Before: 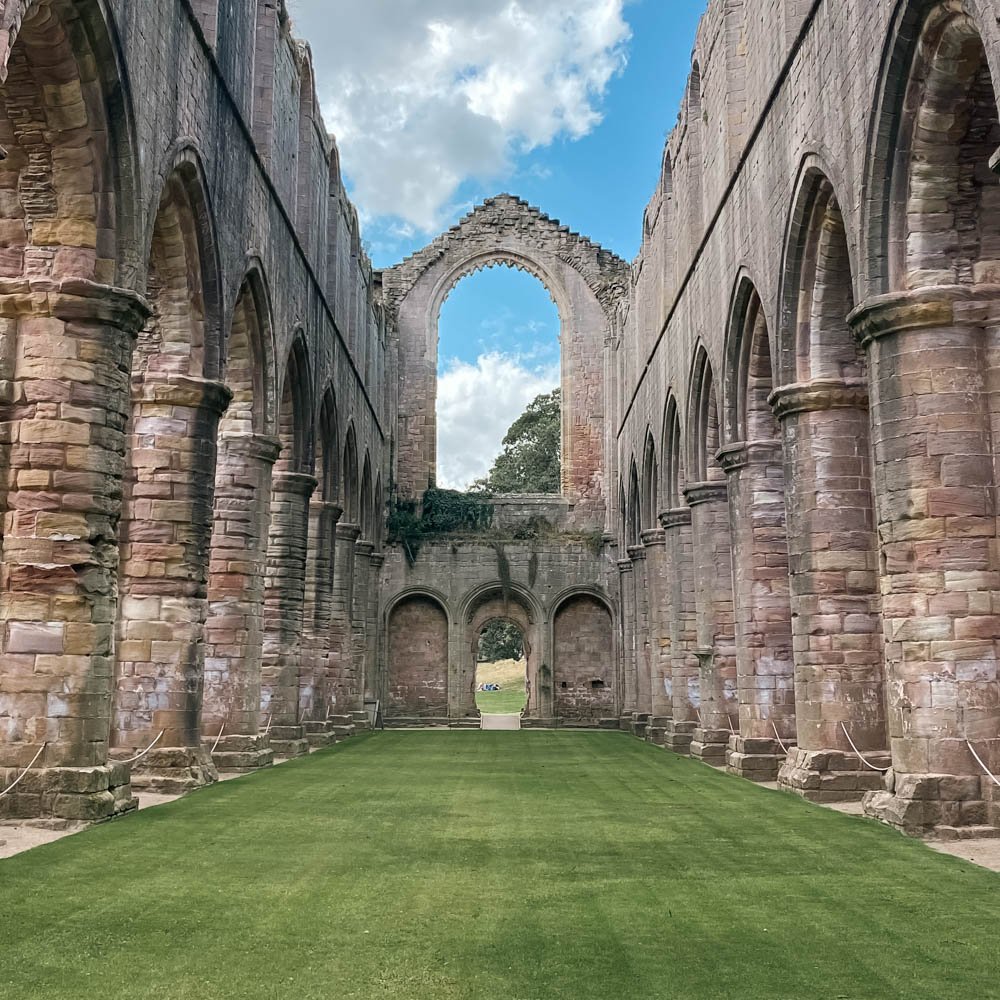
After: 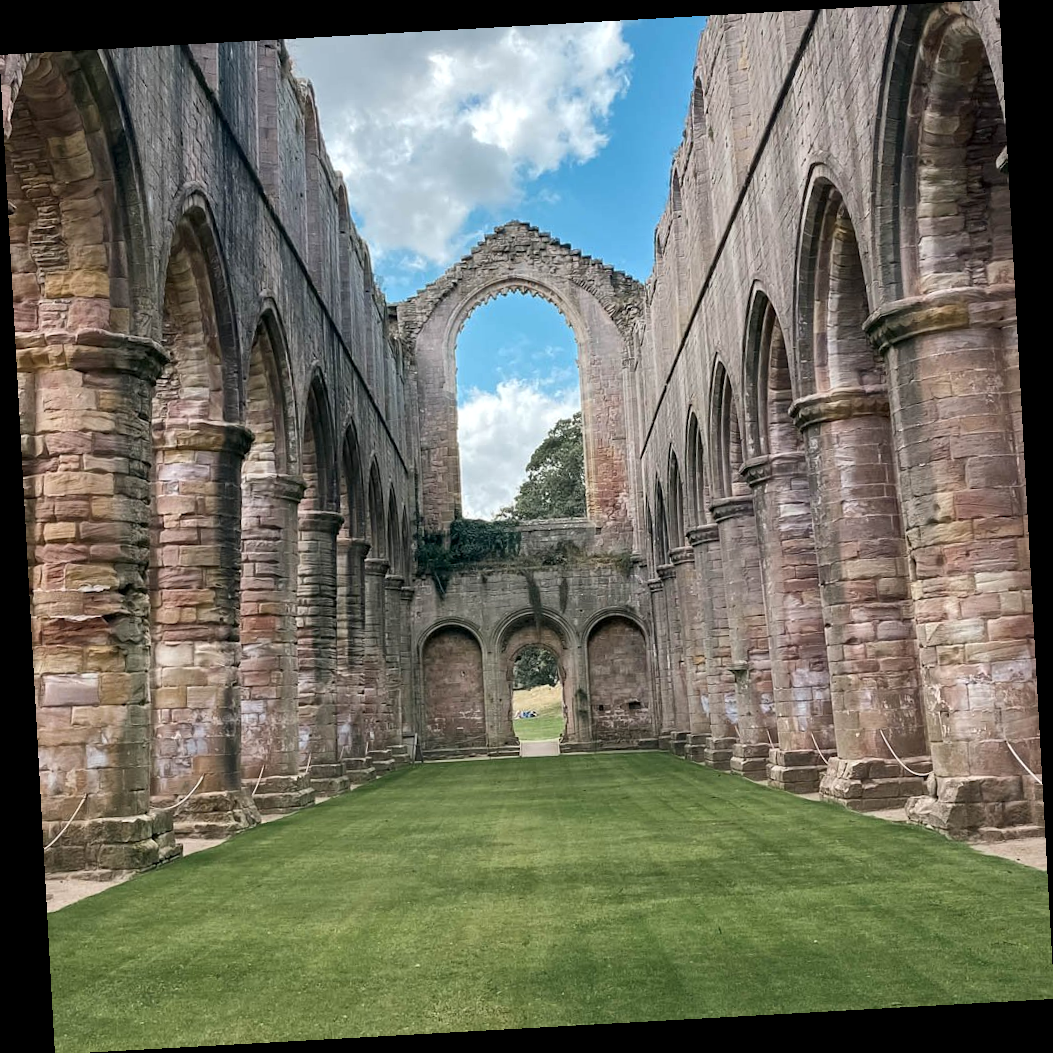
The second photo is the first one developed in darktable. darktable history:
rotate and perspective: rotation -3.18°, automatic cropping off
local contrast: mode bilateral grid, contrast 20, coarseness 50, detail 120%, midtone range 0.2
